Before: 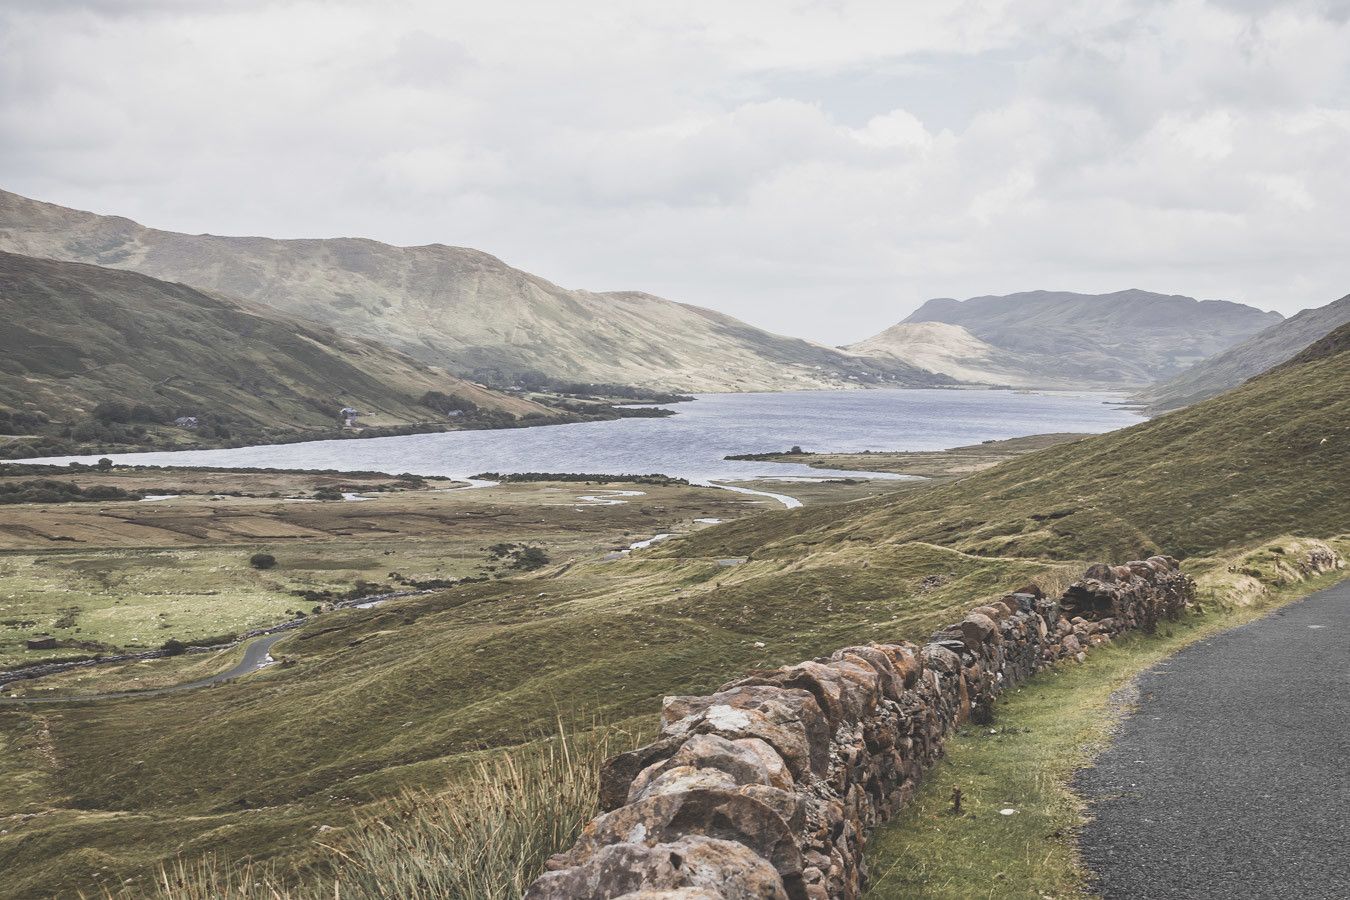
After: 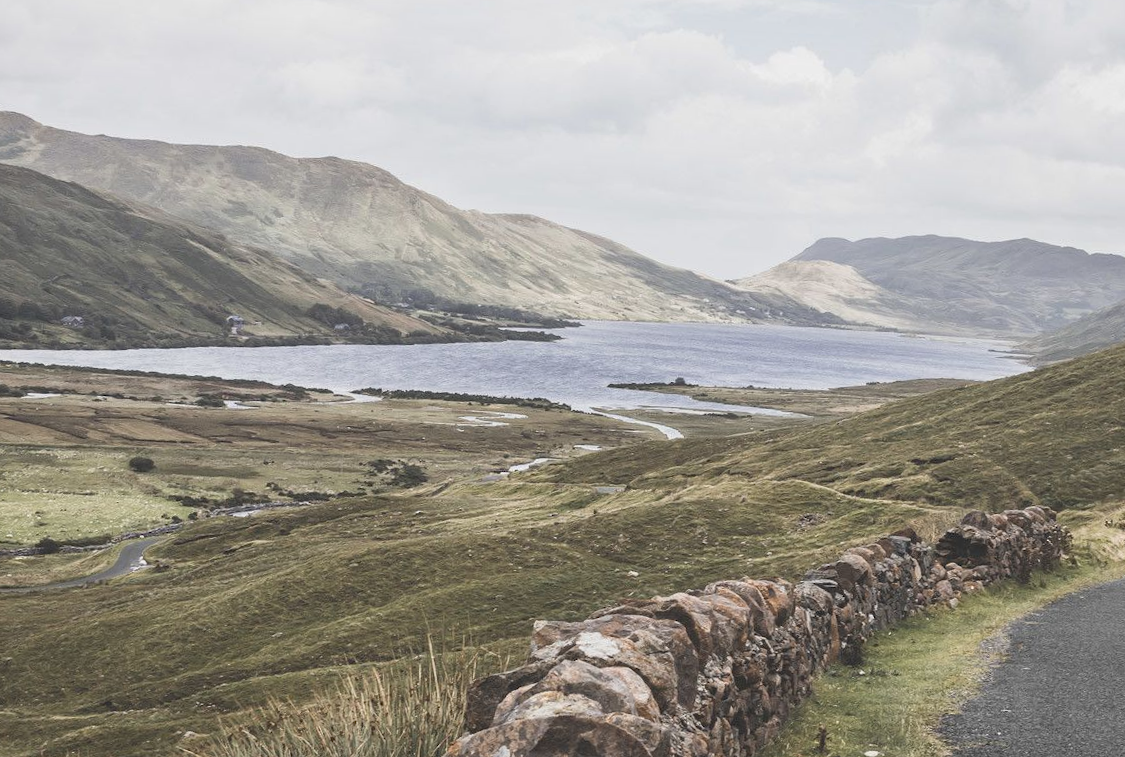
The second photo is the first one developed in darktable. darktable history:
contrast brightness saturation: saturation -0.054
crop and rotate: angle -3.01°, left 5.413%, top 5.166%, right 4.78%, bottom 4.168%
